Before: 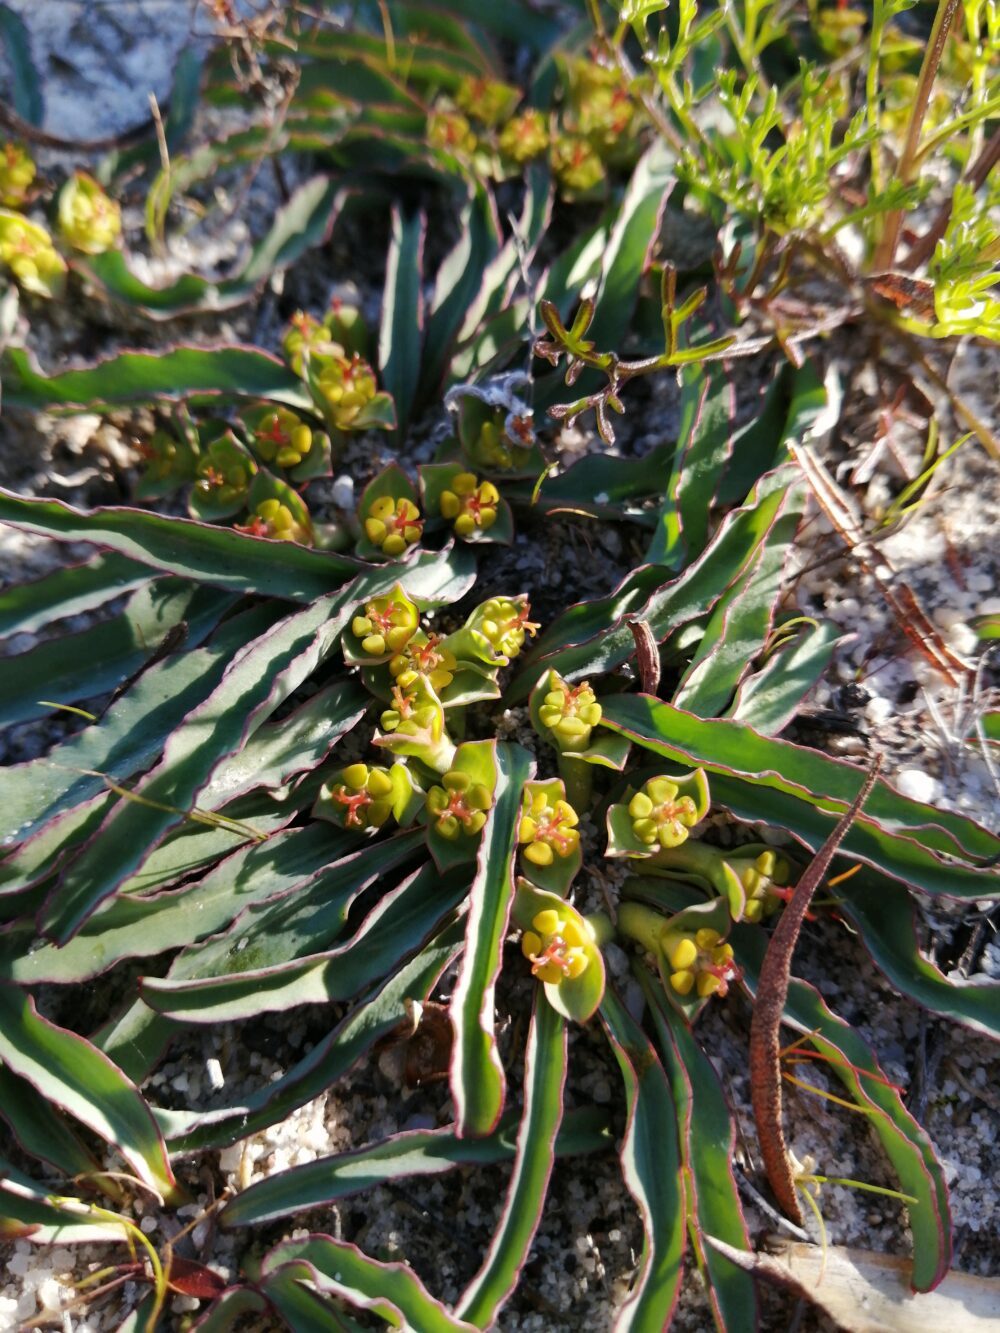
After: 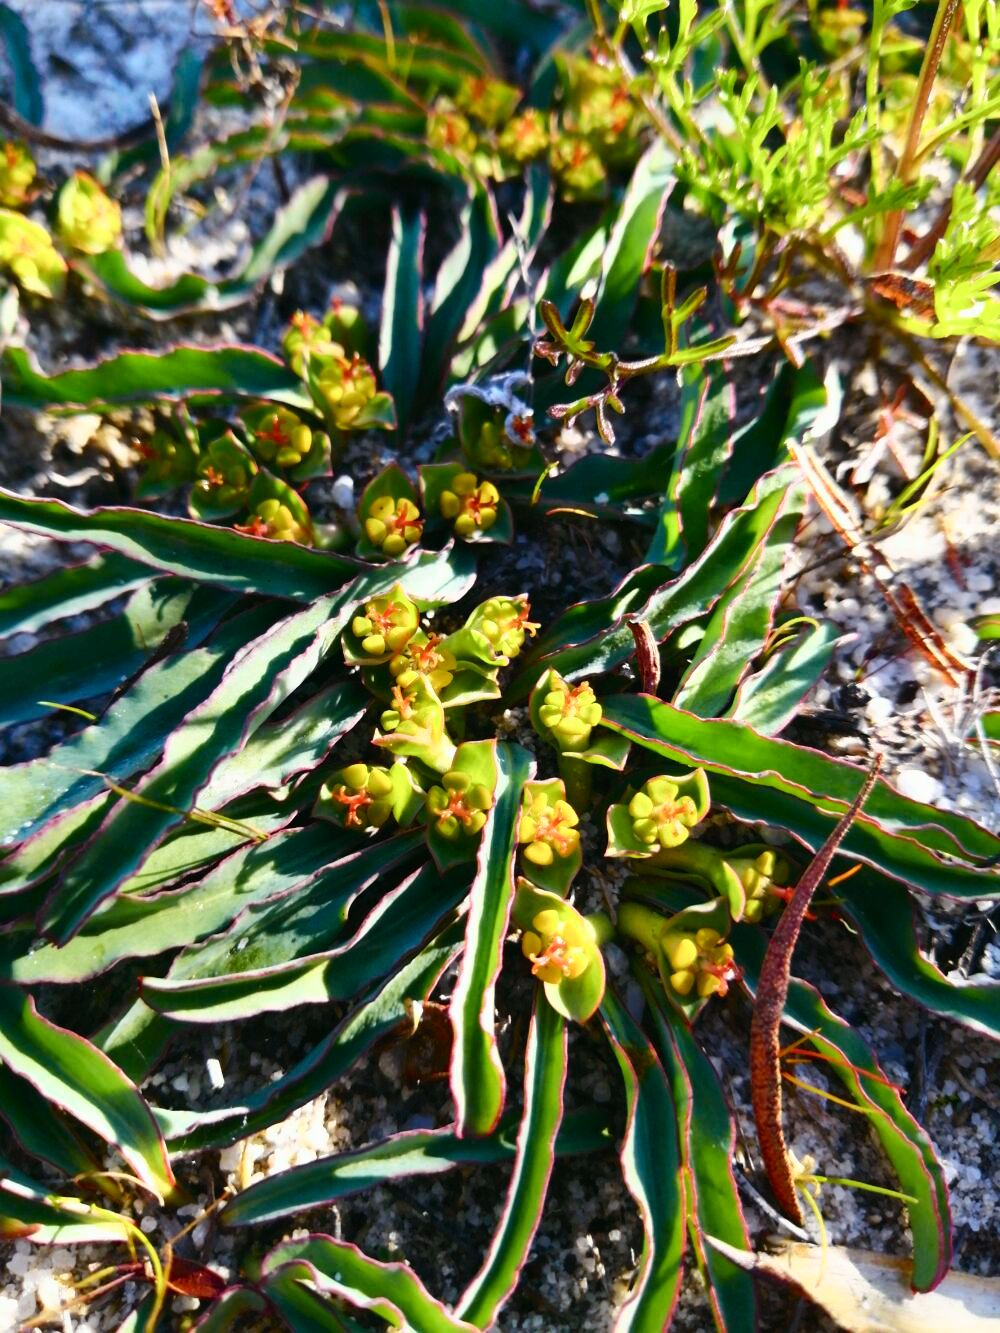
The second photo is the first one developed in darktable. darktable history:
tone curve: curves: ch0 [(0, 0.018) (0.162, 0.128) (0.434, 0.478) (0.667, 0.785) (0.819, 0.943) (1, 0.991)]; ch1 [(0, 0) (0.402, 0.36) (0.476, 0.449) (0.506, 0.505) (0.523, 0.518) (0.579, 0.626) (0.641, 0.668) (0.693, 0.745) (0.861, 0.934) (1, 1)]; ch2 [(0, 0) (0.424, 0.388) (0.483, 0.472) (0.503, 0.505) (0.521, 0.519) (0.547, 0.581) (0.582, 0.648) (0.699, 0.759) (0.997, 0.858)], color space Lab, independent channels, preserve colors none
